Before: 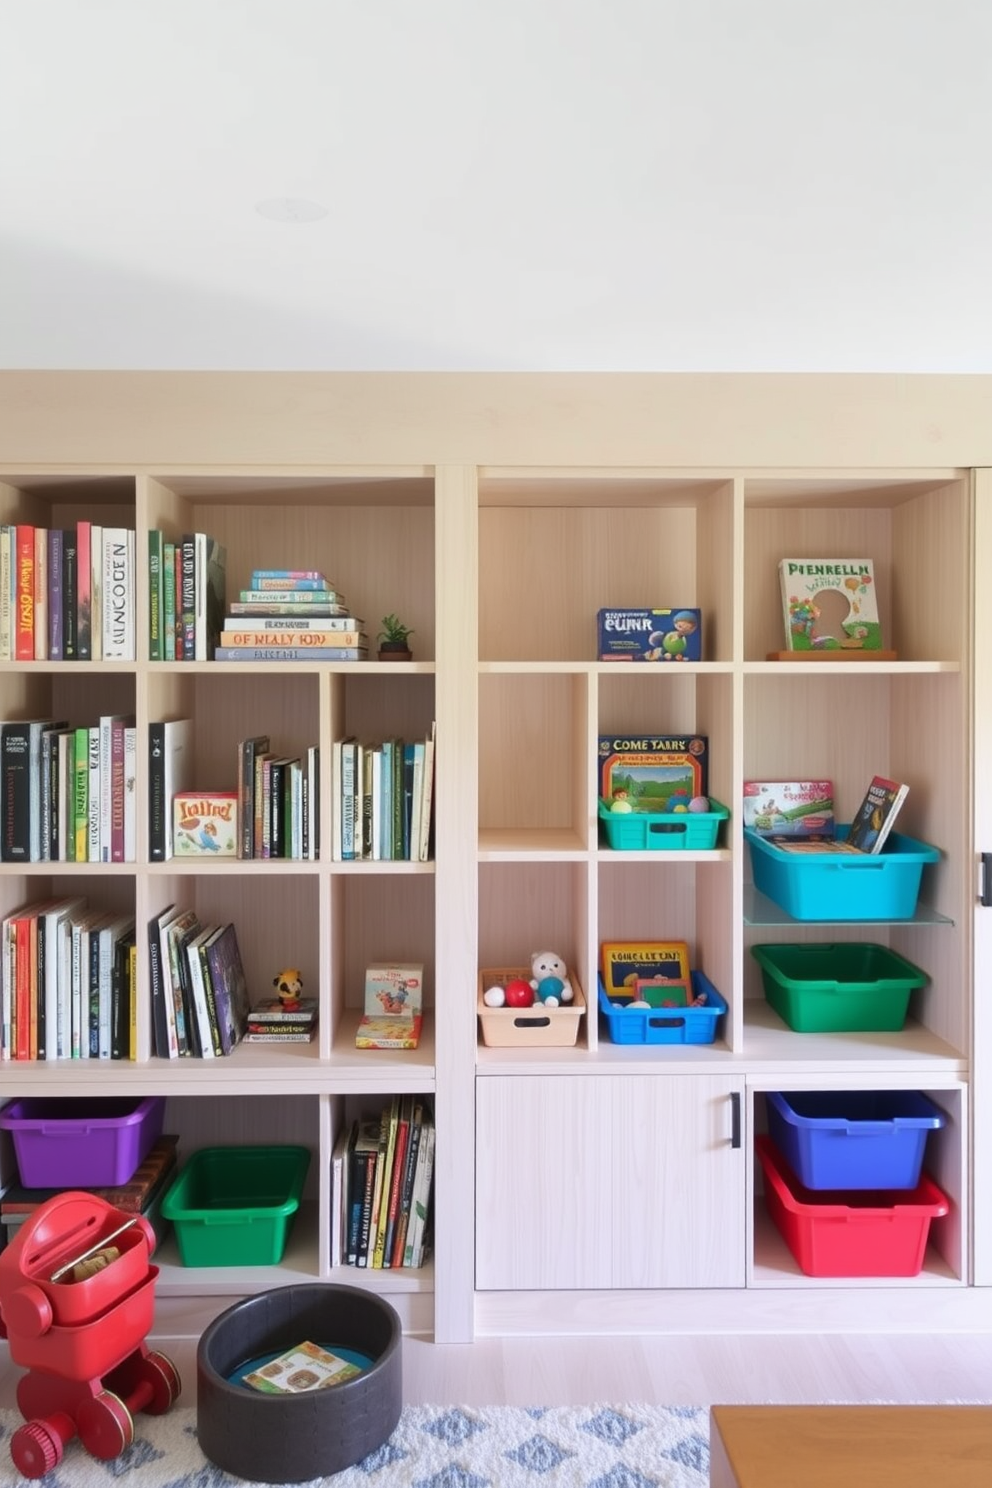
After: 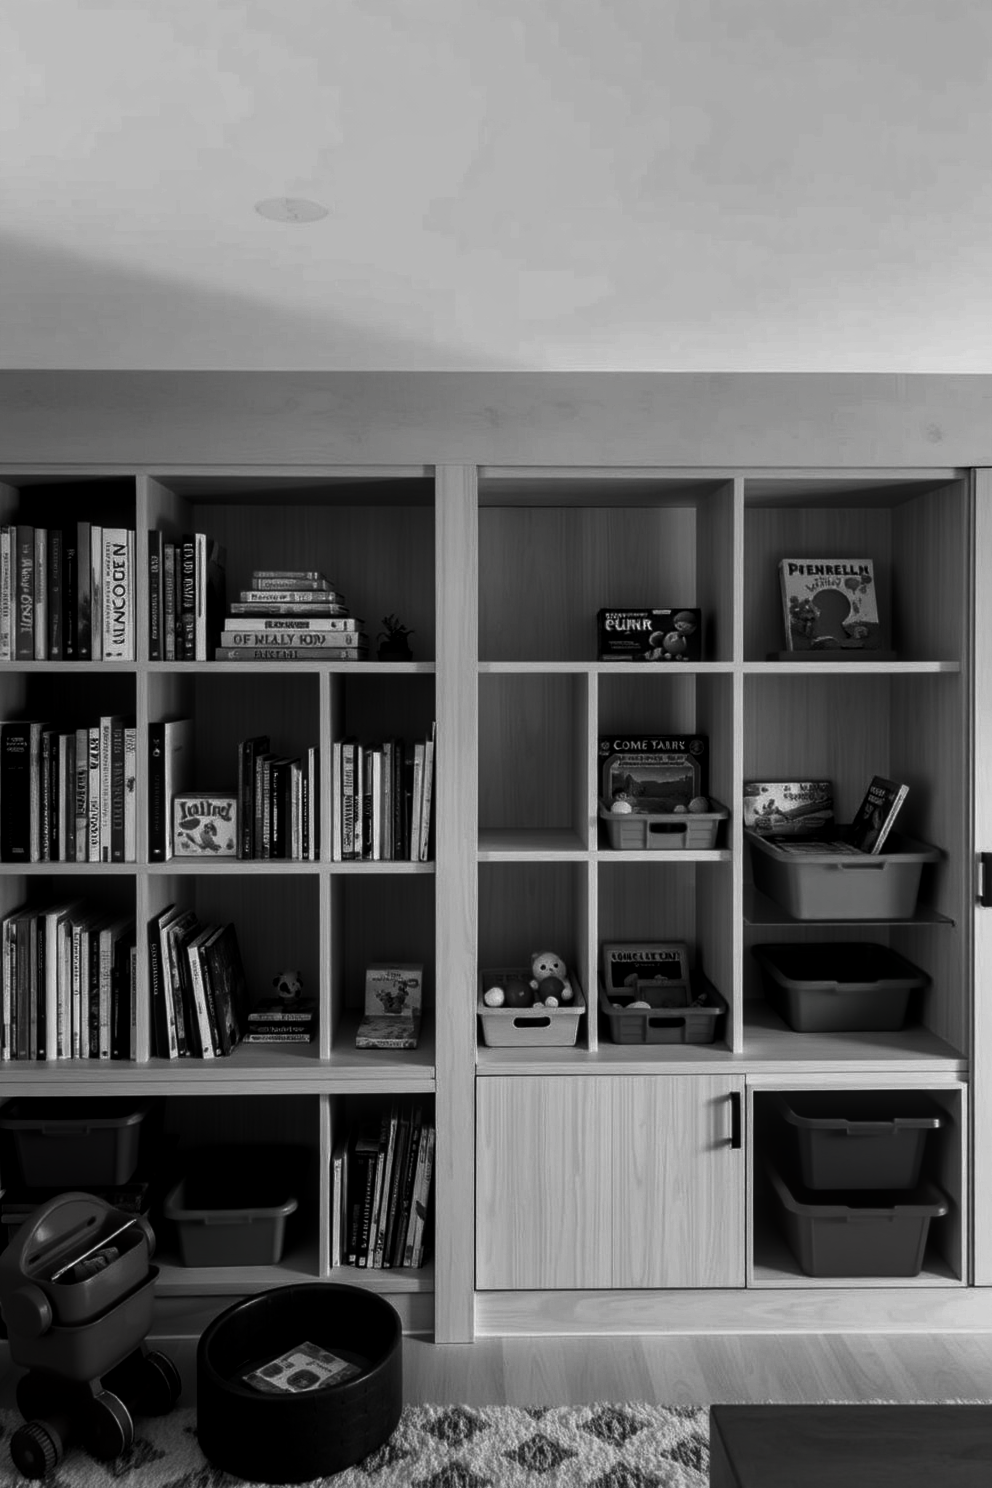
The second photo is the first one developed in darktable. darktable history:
exposure: black level correction 0, exposure 0 EV, compensate highlight preservation false
contrast brightness saturation: contrast 0.02, brightness -0.995, saturation -0.993
local contrast: on, module defaults
